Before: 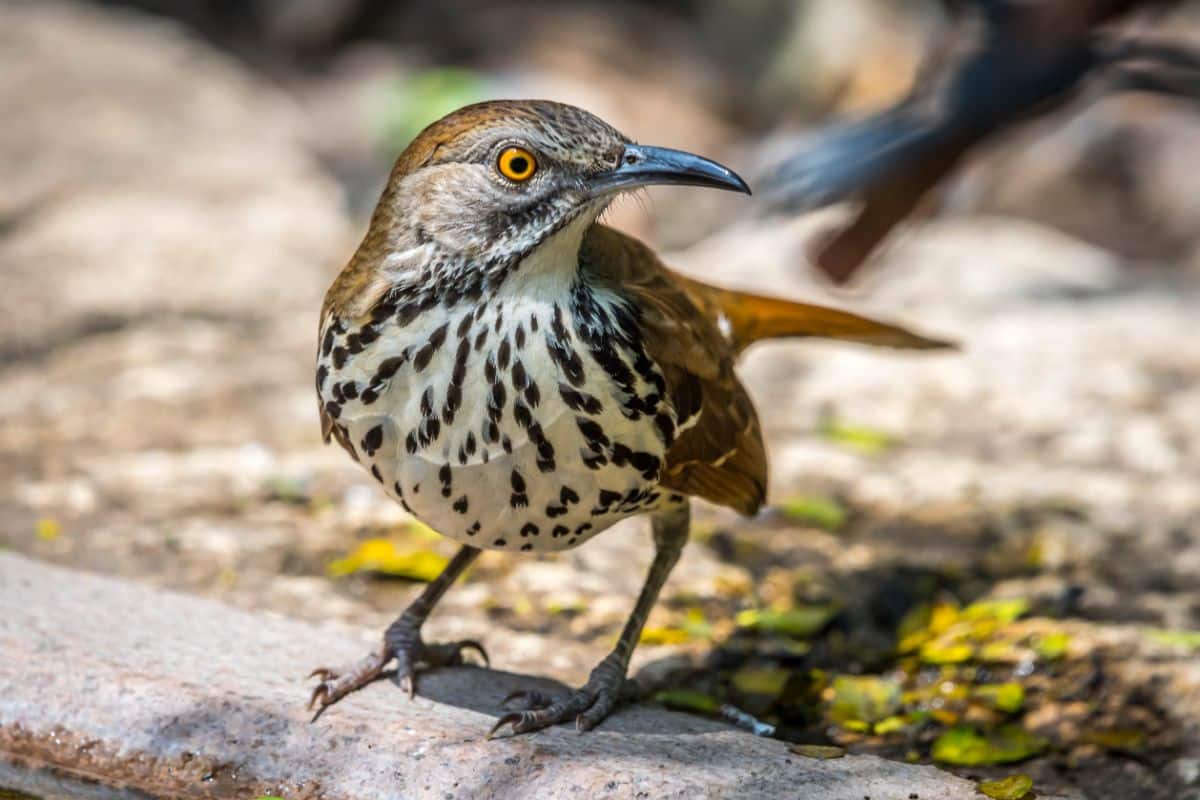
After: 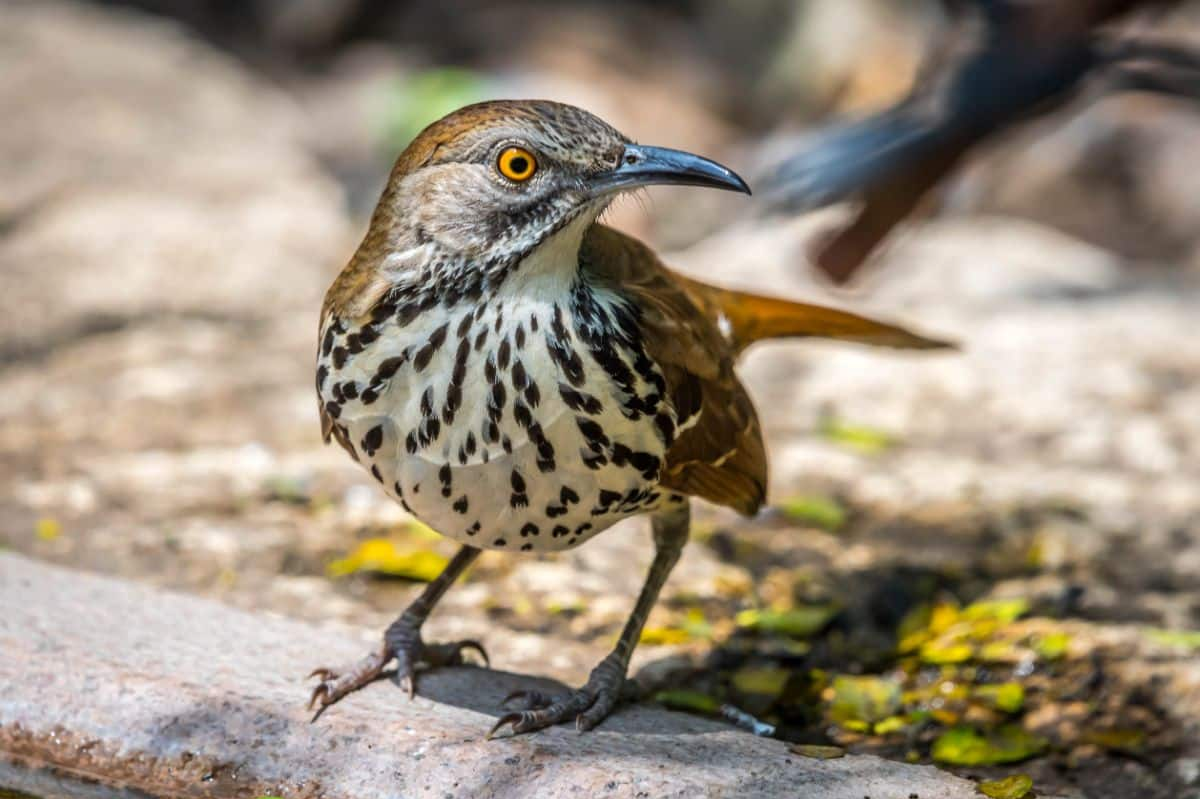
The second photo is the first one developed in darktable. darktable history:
crop: bottom 0.06%
tone equalizer: edges refinement/feathering 500, mask exposure compensation -1.57 EV, preserve details no
